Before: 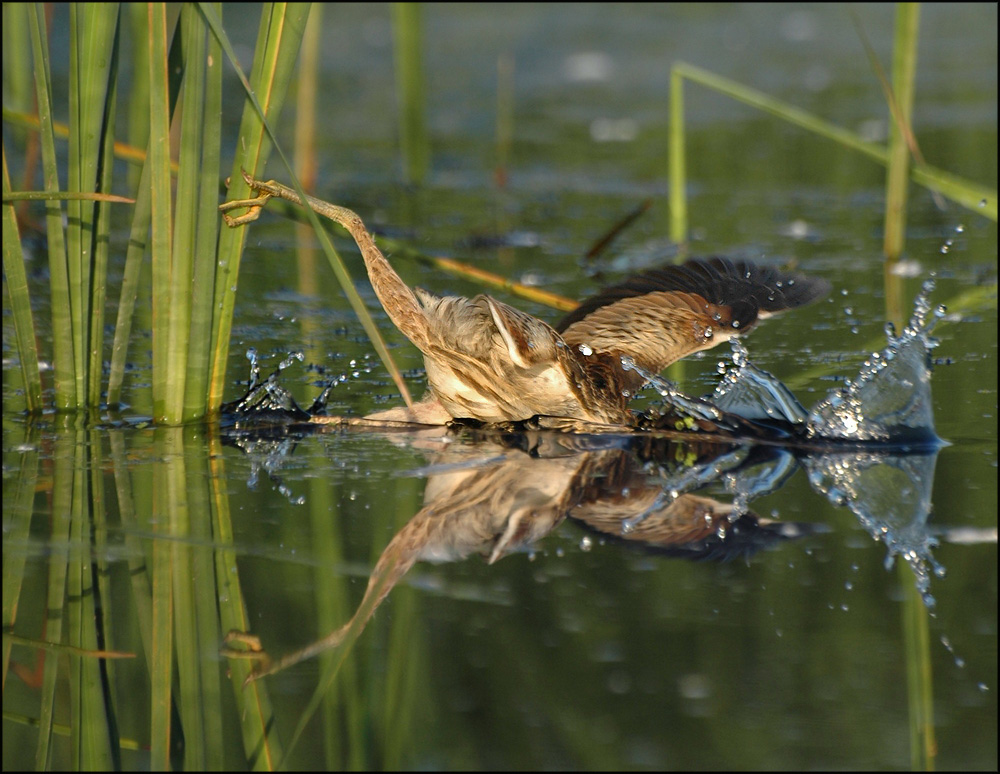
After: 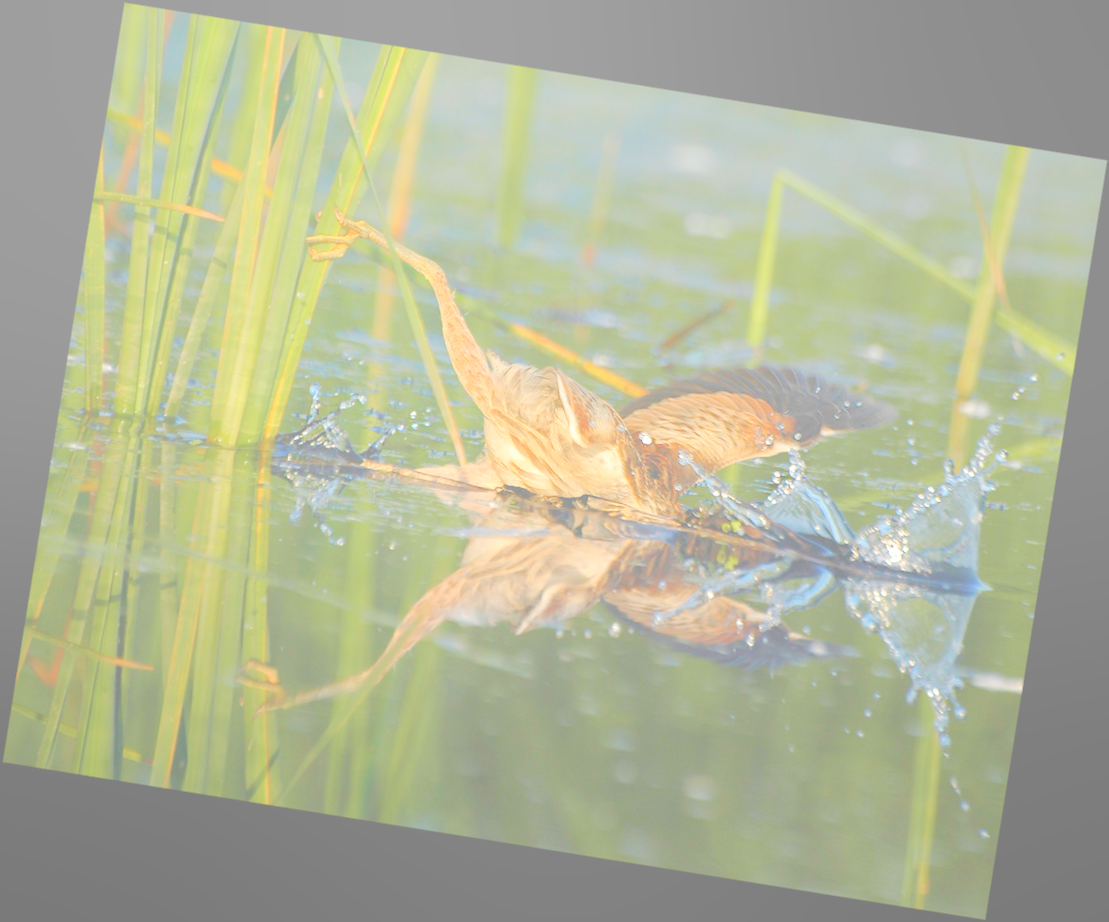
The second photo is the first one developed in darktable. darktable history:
bloom: size 70%, threshold 25%, strength 70%
rotate and perspective: rotation 9.12°, automatic cropping off
